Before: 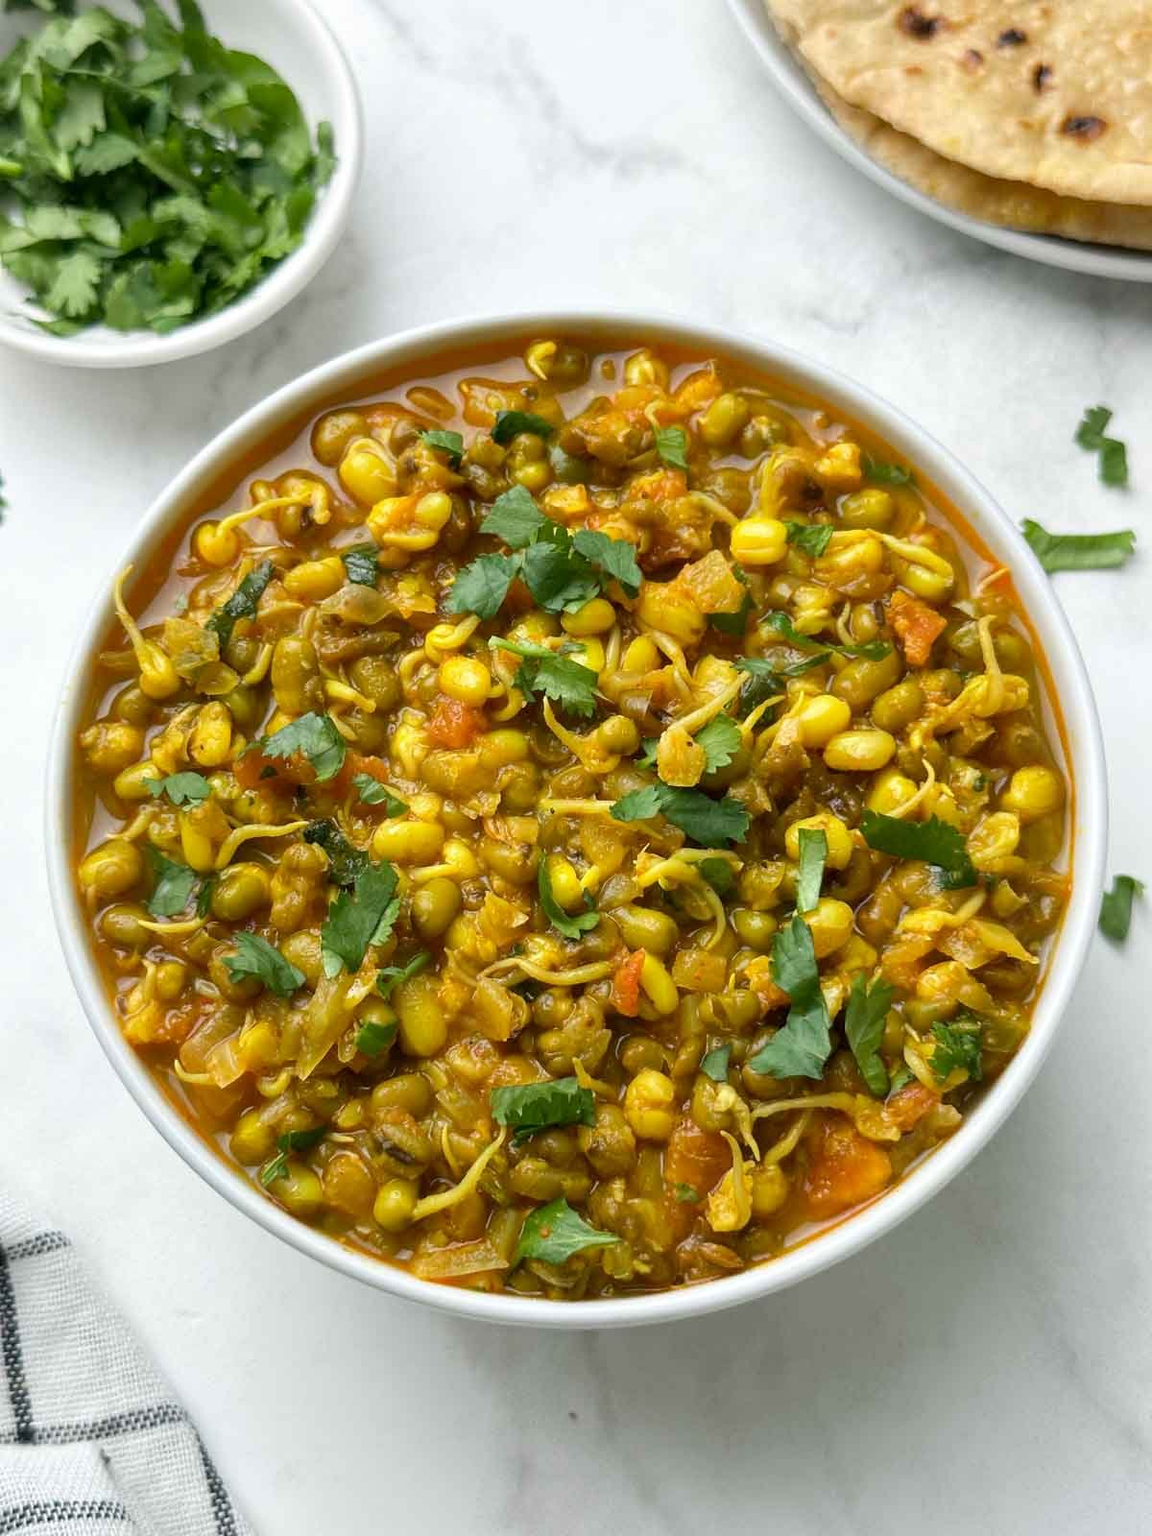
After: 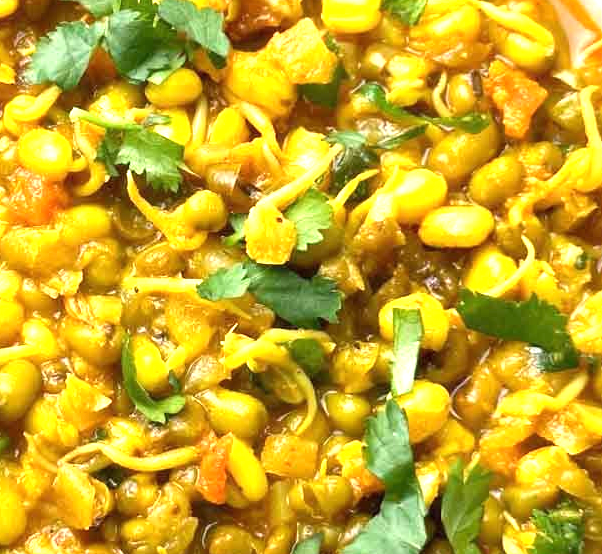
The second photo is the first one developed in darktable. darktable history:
exposure: black level correction 0, exposure 1.2 EV, compensate exposure bias true, compensate highlight preservation false
crop: left 36.607%, top 34.735%, right 13.146%, bottom 30.611%
